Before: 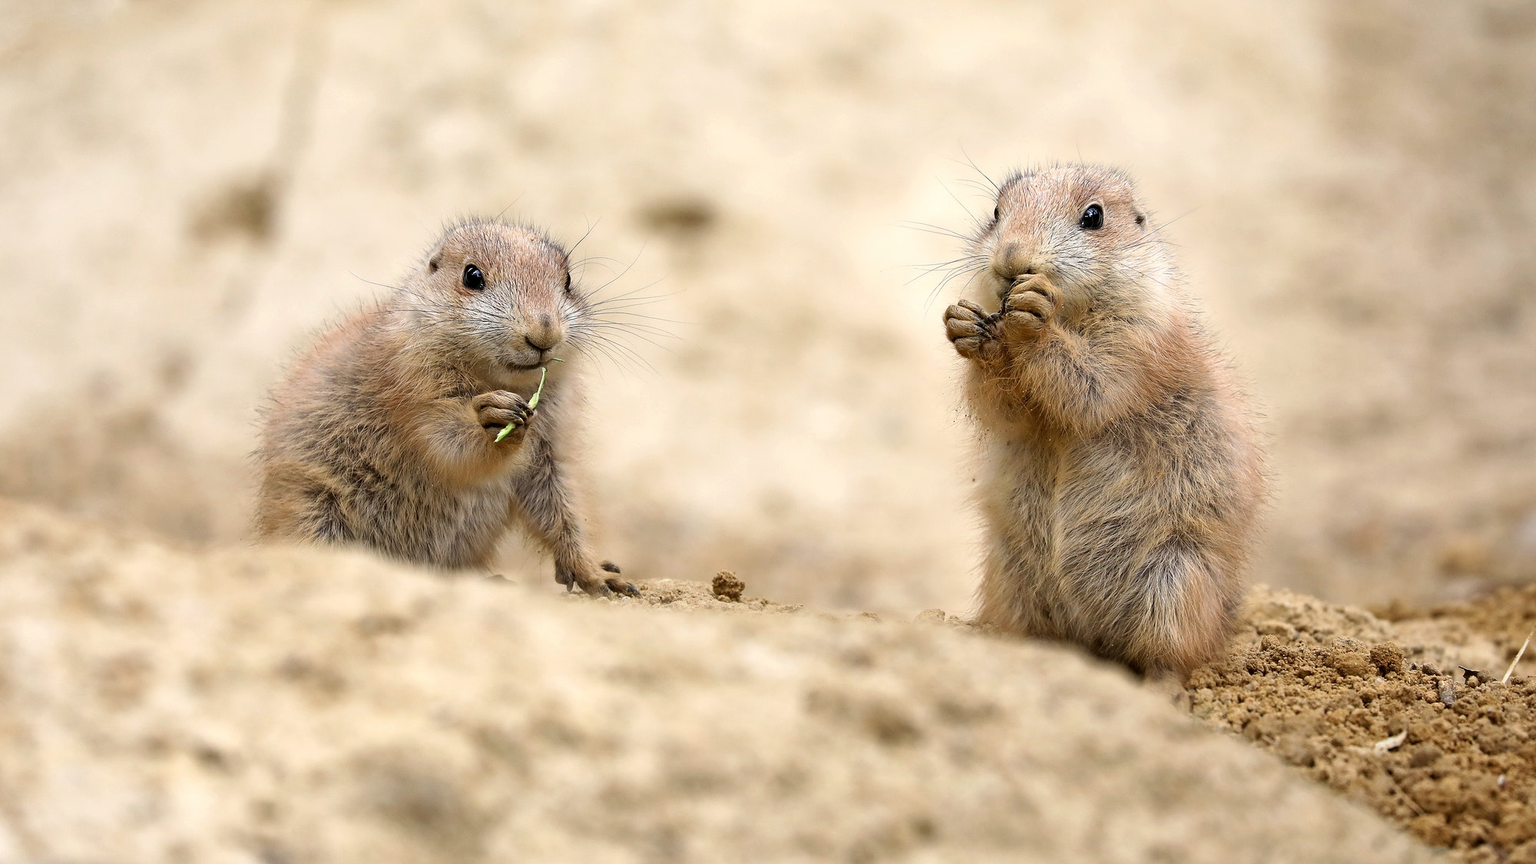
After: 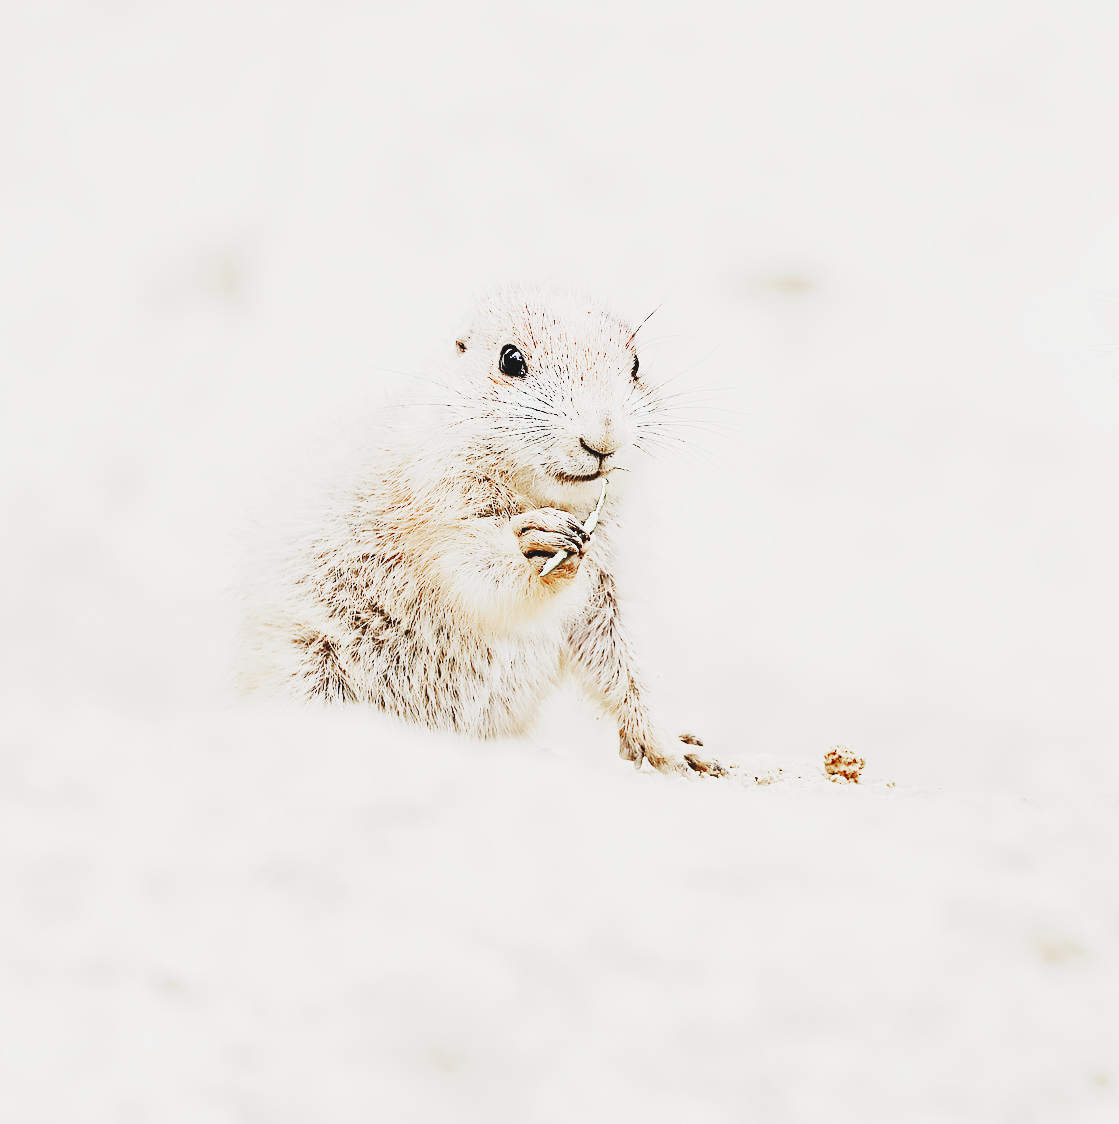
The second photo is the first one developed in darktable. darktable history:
color zones: curves: ch1 [(0, 0.708) (0.088, 0.648) (0.245, 0.187) (0.429, 0.326) (0.571, 0.498) (0.714, 0.5) (0.857, 0.5) (1, 0.708)]
base curve: curves: ch0 [(0, 0) (0.036, 0.025) (0.121, 0.166) (0.206, 0.329) (0.605, 0.79) (1, 1)], preserve colors none
contrast equalizer: octaves 7, y [[0.5, 0.486, 0.447, 0.446, 0.489, 0.5], [0.5 ×6], [0.5 ×6], [0 ×6], [0 ×6]], mix -0.286
contrast brightness saturation: contrast -0.148, brightness 0.043, saturation -0.131
crop: left 5.248%, right 38.758%
tone curve: curves: ch0 [(0, 0.021) (0.104, 0.093) (0.236, 0.234) (0.456, 0.566) (0.647, 0.78) (0.864, 0.9) (1, 0.932)]; ch1 [(0, 0) (0.353, 0.344) (0.43, 0.401) (0.479, 0.476) (0.502, 0.504) (0.544, 0.534) (0.566, 0.566) (0.612, 0.621) (0.657, 0.679) (1, 1)]; ch2 [(0, 0) (0.34, 0.314) (0.434, 0.43) (0.5, 0.498) (0.528, 0.536) (0.56, 0.576) (0.595, 0.638) (0.644, 0.729) (1, 1)], preserve colors none
sharpen: on, module defaults
exposure: black level correction 0.001, exposure 1.718 EV, compensate highlight preservation false
